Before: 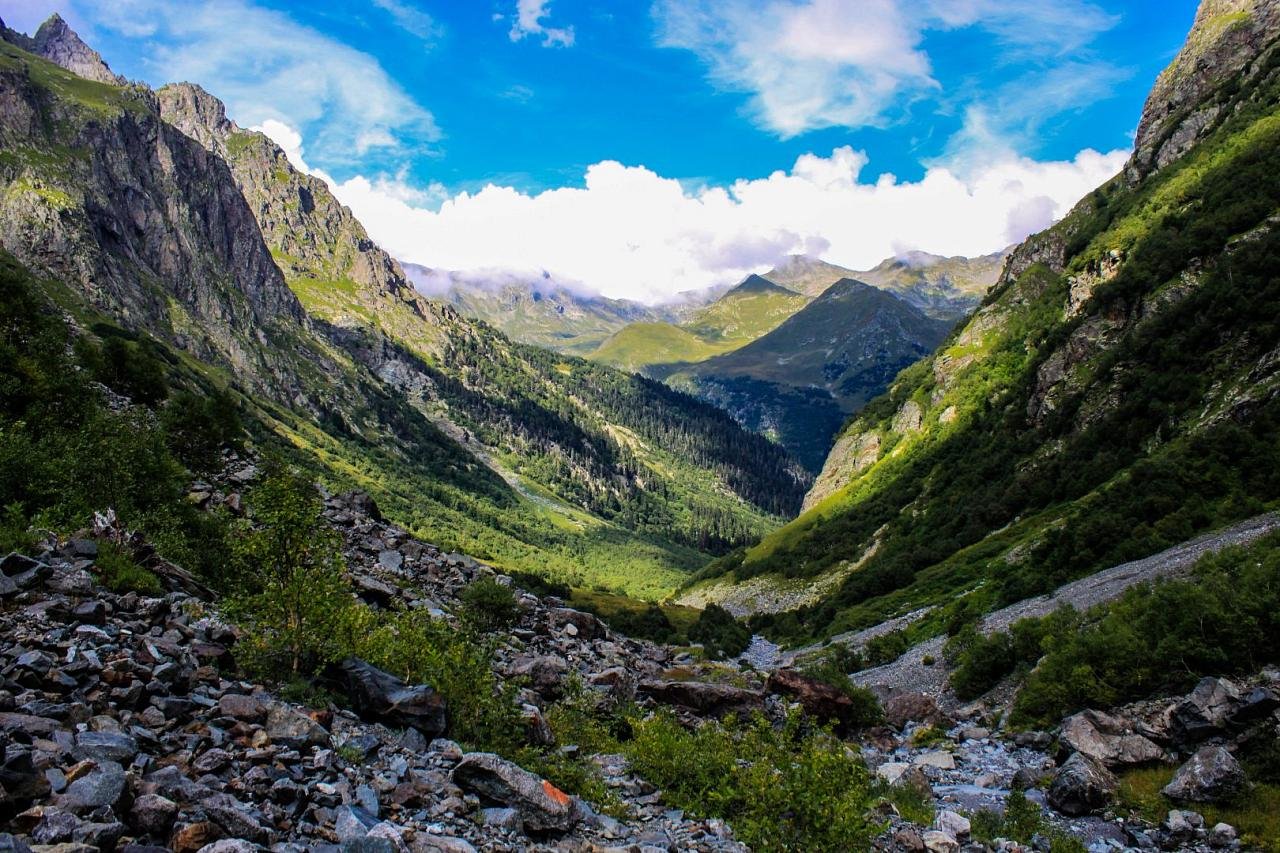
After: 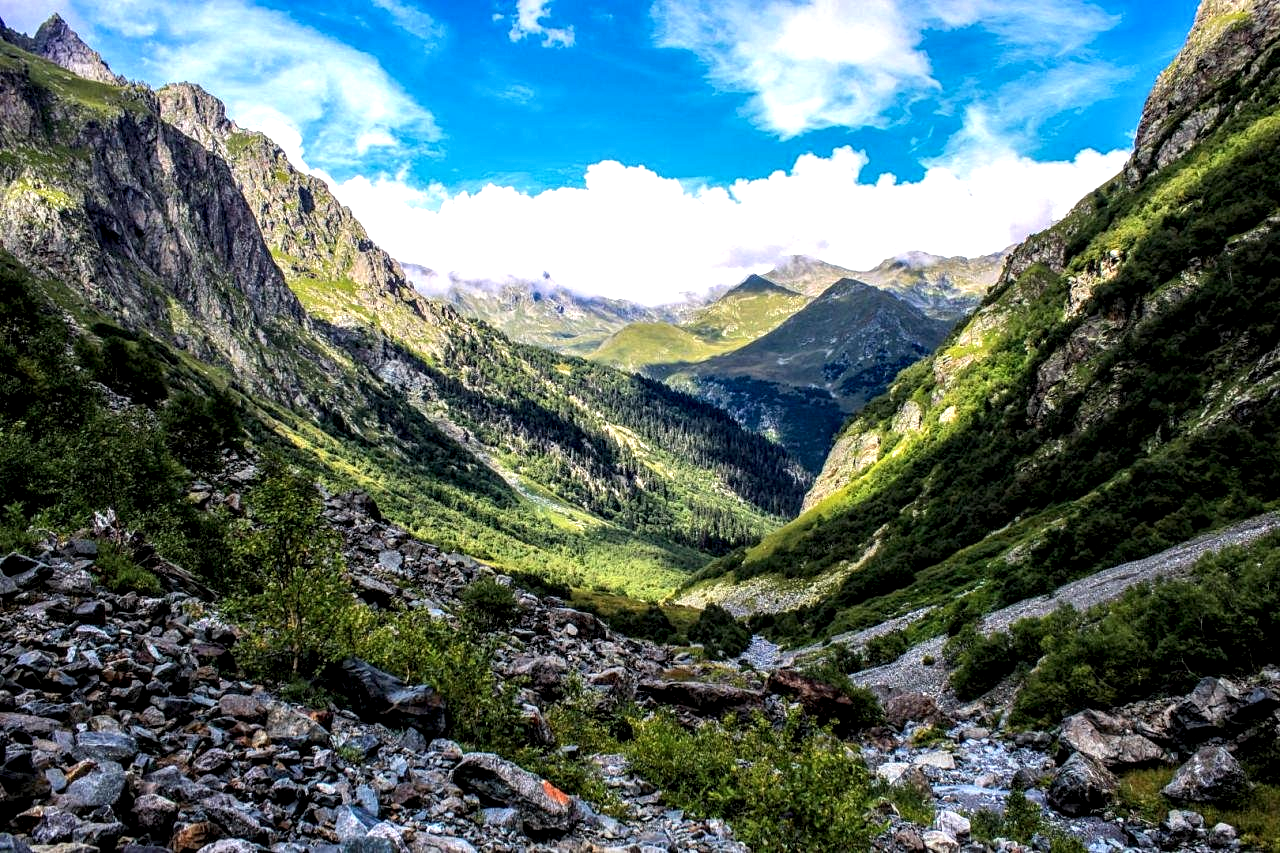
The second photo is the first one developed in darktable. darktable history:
exposure: exposure 0.406 EV, compensate highlight preservation false
local contrast: highlights 60%, shadows 59%, detail 160%
color zones: curves: ch0 [(0, 0.5) (0.143, 0.5) (0.286, 0.5) (0.429, 0.5) (0.571, 0.5) (0.714, 0.476) (0.857, 0.5) (1, 0.5)]; ch2 [(0, 0.5) (0.143, 0.5) (0.286, 0.5) (0.429, 0.5) (0.571, 0.5) (0.714, 0.487) (0.857, 0.5) (1, 0.5)], mix -120.51%
